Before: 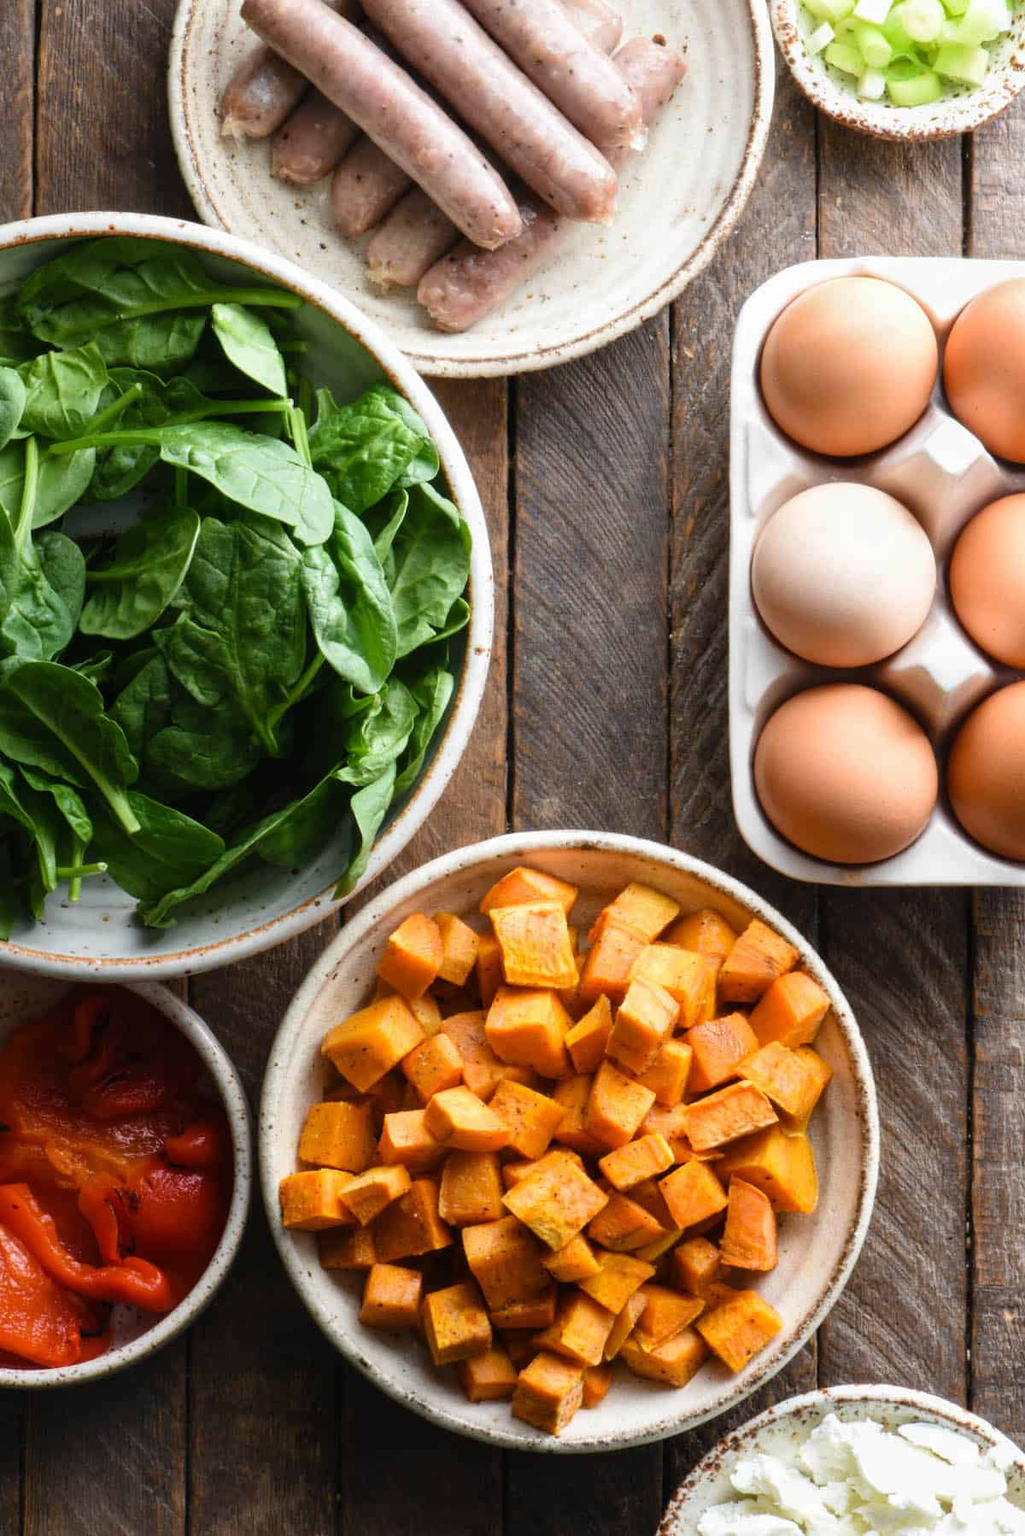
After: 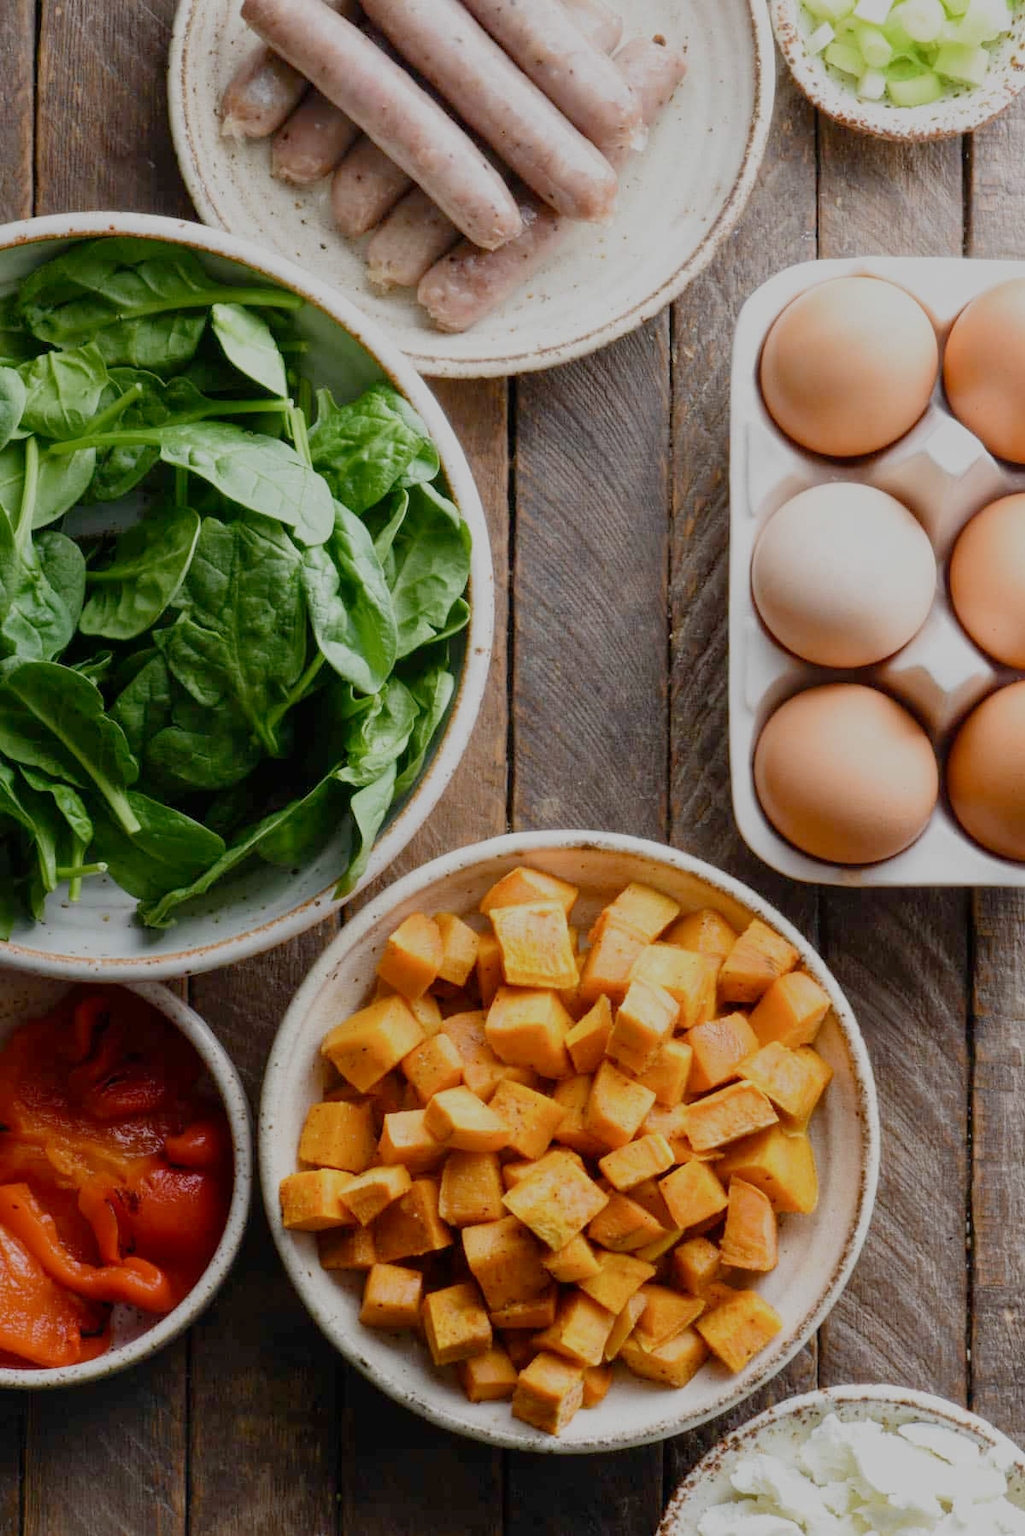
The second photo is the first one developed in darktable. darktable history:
filmic rgb: middle gray luminance 4.35%, black relative exposure -13.11 EV, white relative exposure 5 EV, threshold 6 EV, target black luminance 0%, hardness 5.2, latitude 59.54%, contrast 0.765, highlights saturation mix 4.46%, shadows ↔ highlights balance 26.3%, preserve chrominance no, color science v5 (2021), contrast in shadows safe, contrast in highlights safe, enable highlight reconstruction true
